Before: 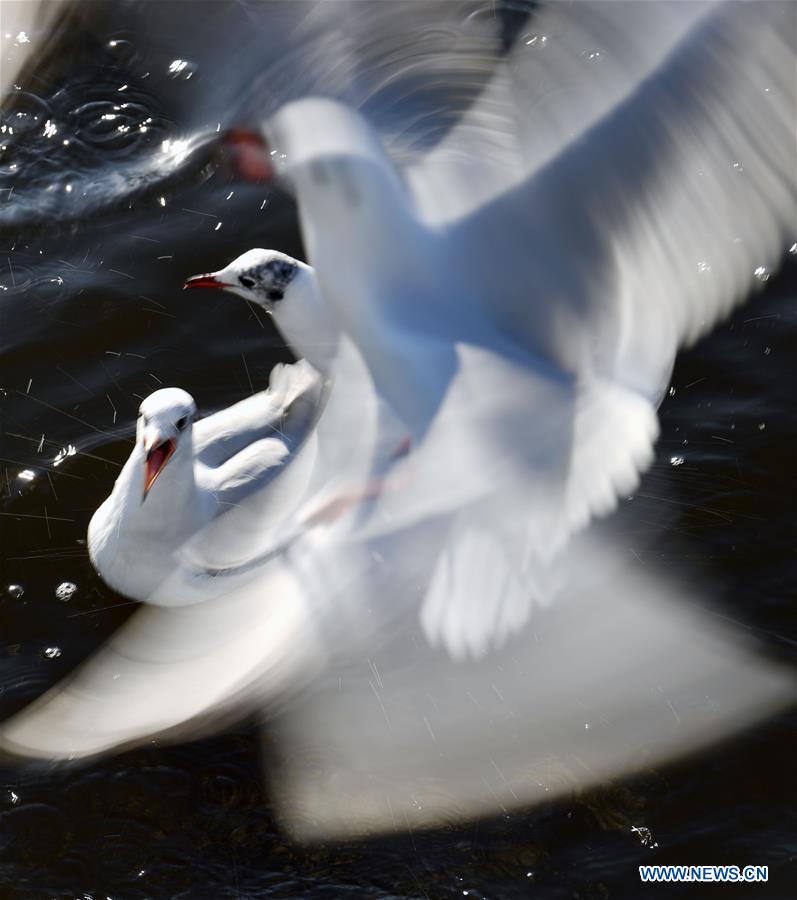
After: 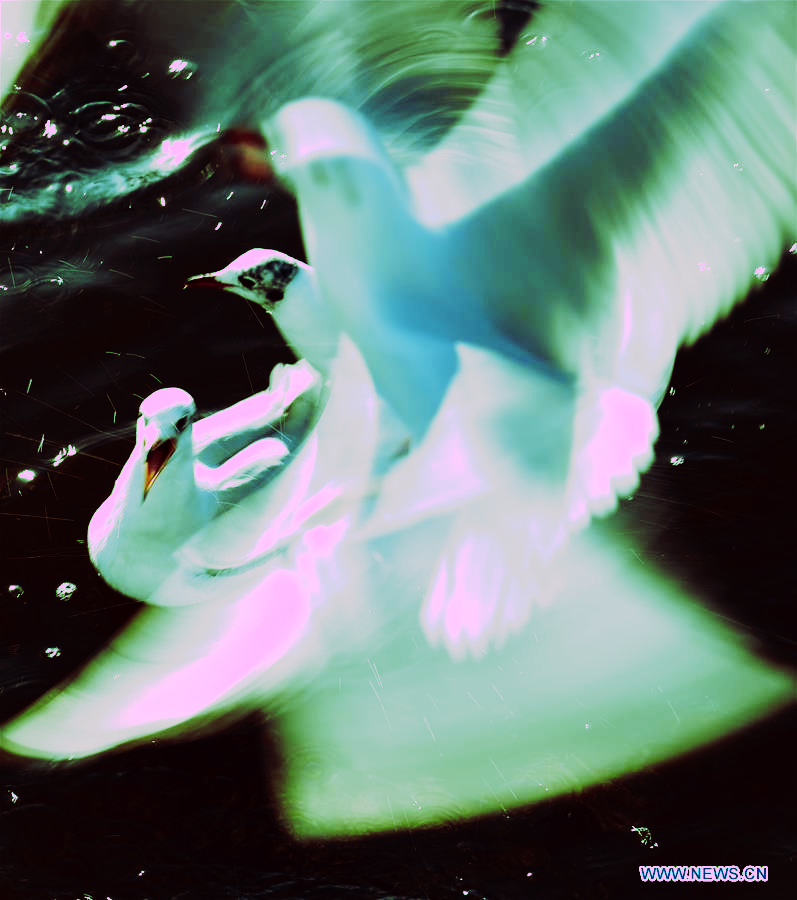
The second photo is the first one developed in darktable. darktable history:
tone curve: curves: ch0 [(0, 0) (0.003, 0.001) (0.011, 0.005) (0.025, 0.009) (0.044, 0.014) (0.069, 0.019) (0.1, 0.028) (0.136, 0.039) (0.177, 0.073) (0.224, 0.134) (0.277, 0.218) (0.335, 0.343) (0.399, 0.488) (0.468, 0.608) (0.543, 0.699) (0.623, 0.773) (0.709, 0.819) (0.801, 0.852) (0.898, 0.874) (1, 1)], preserve colors none
color look up table: target L [85.8, 86.8, 84, 66.16, 64.54, 68.74, 61.53, 60.9, 62.06, 61.25, 53.67, 49.23, 41.34, 26.59, 202.69, 90.28, 78.49, 76.47, 72.28, 50.87, 60.27, 47.13, 44.51, 31.8, 32.66, 6.684, 91.59, 84.73, 70.21, 60.66, 67.96, 58.52, 48.16, 43.45, 35.97, 36.48, 38.2, 28.99, 29.15, 21.08, 19.88, 88.81, 64.67, 65.07, 66.83, 55.68, 49.42, 35.95, 4.363], target a [45.12, 46.02, 32.38, -42.65, -33.55, -31.93, -57.49, -51.68, -33.12, -38.35, -45.62, -32.9, -22.8, -15.98, 0, 44.23, 25.16, 28.64, 38.48, 50.19, -11.6, 63.25, -7.093, 9.263, 27.47, 25.6, 46.87, 64.66, -18.08, 91.61, 63.79, -9.134, 14.16, 39.57, 53, 37.62, 14.01, -1.915, 46.01, 25.16, 26.19, 46.13, -31.67, -28.45, -18.34, -20.78, -25.81, -3.808, 1.251], target b [-36.36, 60.84, 84.58, 55.87, -66.47, 41.28, 30.68, 19.15, 49.91, 37.96, 37.87, 31.81, 14.42, 18.44, -0.002, -10.77, 76.3, 63.32, 24.65, 39.65, 28.77, 1.052, 28.2, 17.72, 24.8, 9.773, -27.97, -38.05, -2.208, -73.56, -48.29, -81.11, -31.08, -98.84, -117.69, -16.85, -75.54, -1.394, -113.67, -13.7, -34.57, -32.16, -72.53, -65.56, -65.74, -61.29, 1.101, -18.45, -9.711], num patches 49
